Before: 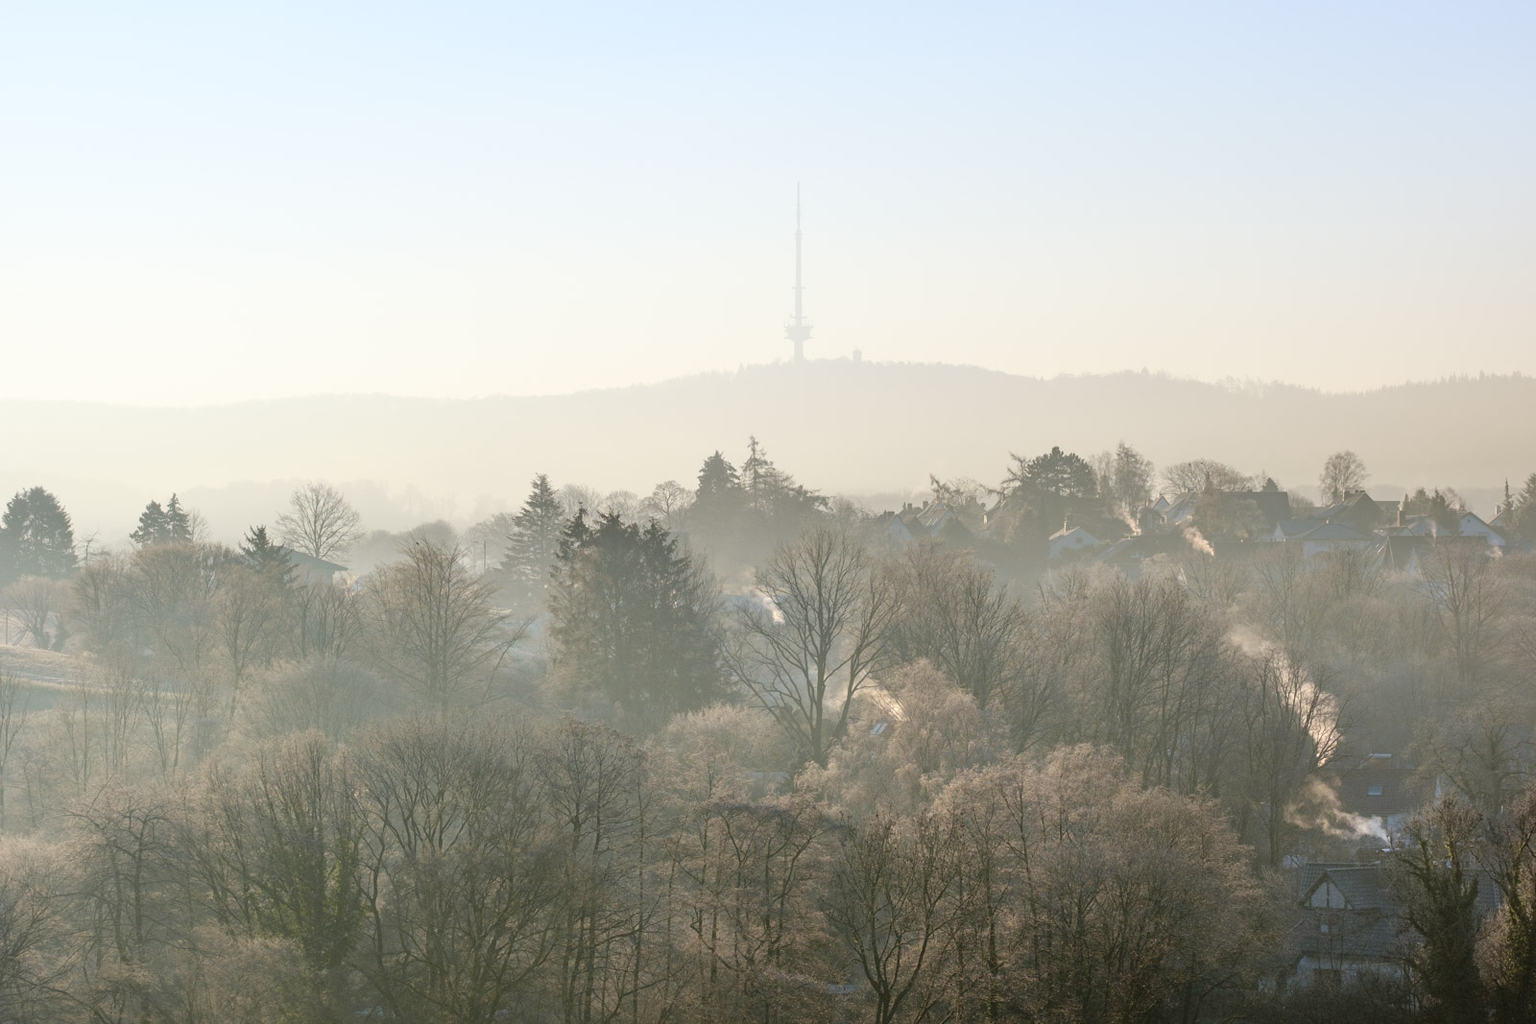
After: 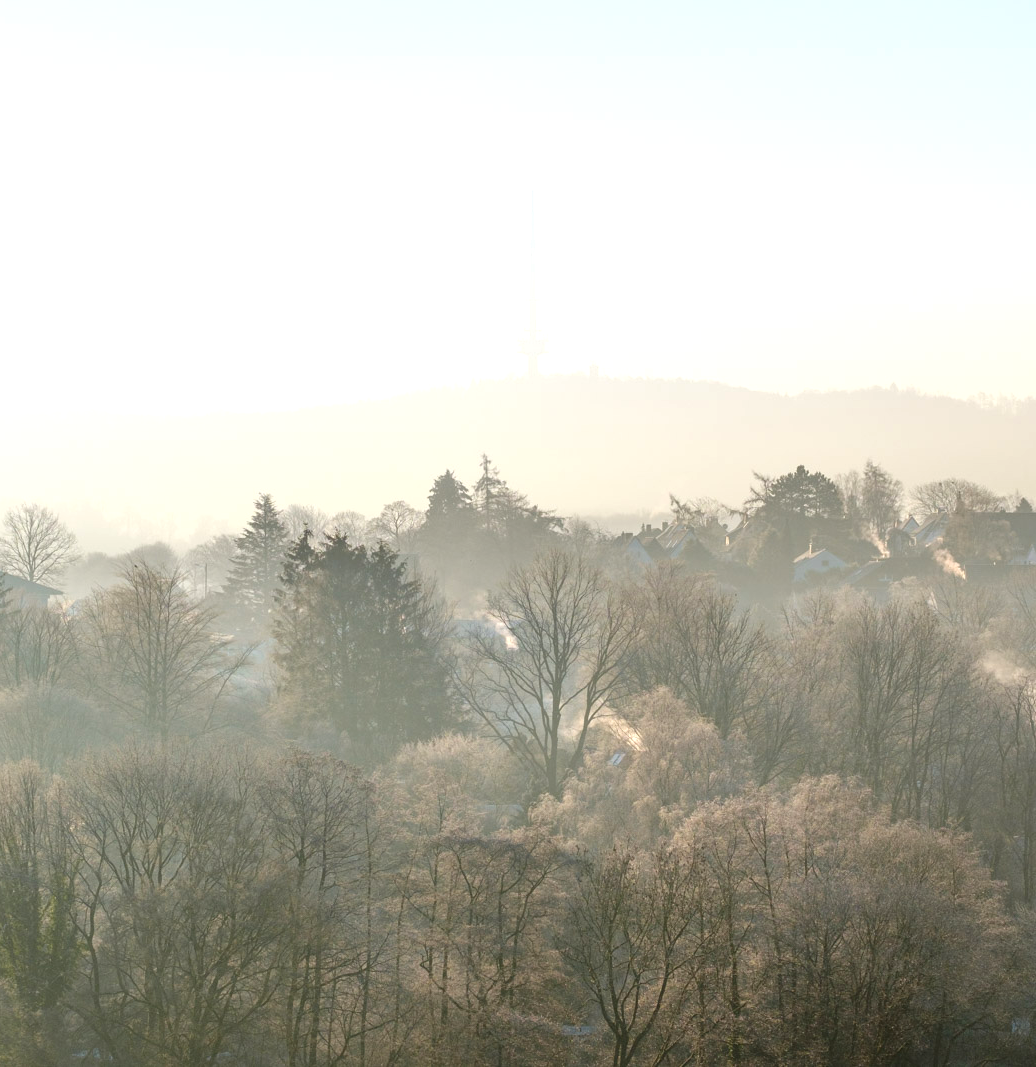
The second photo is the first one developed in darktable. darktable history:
exposure: black level correction 0, exposure 0.701 EV, compensate exposure bias true, compensate highlight preservation false
shadows and highlights: radius 120.29, shadows 21.33, white point adjustment -9.7, highlights -14.3, soften with gaussian
crop and rotate: left 18.717%, right 16.53%
